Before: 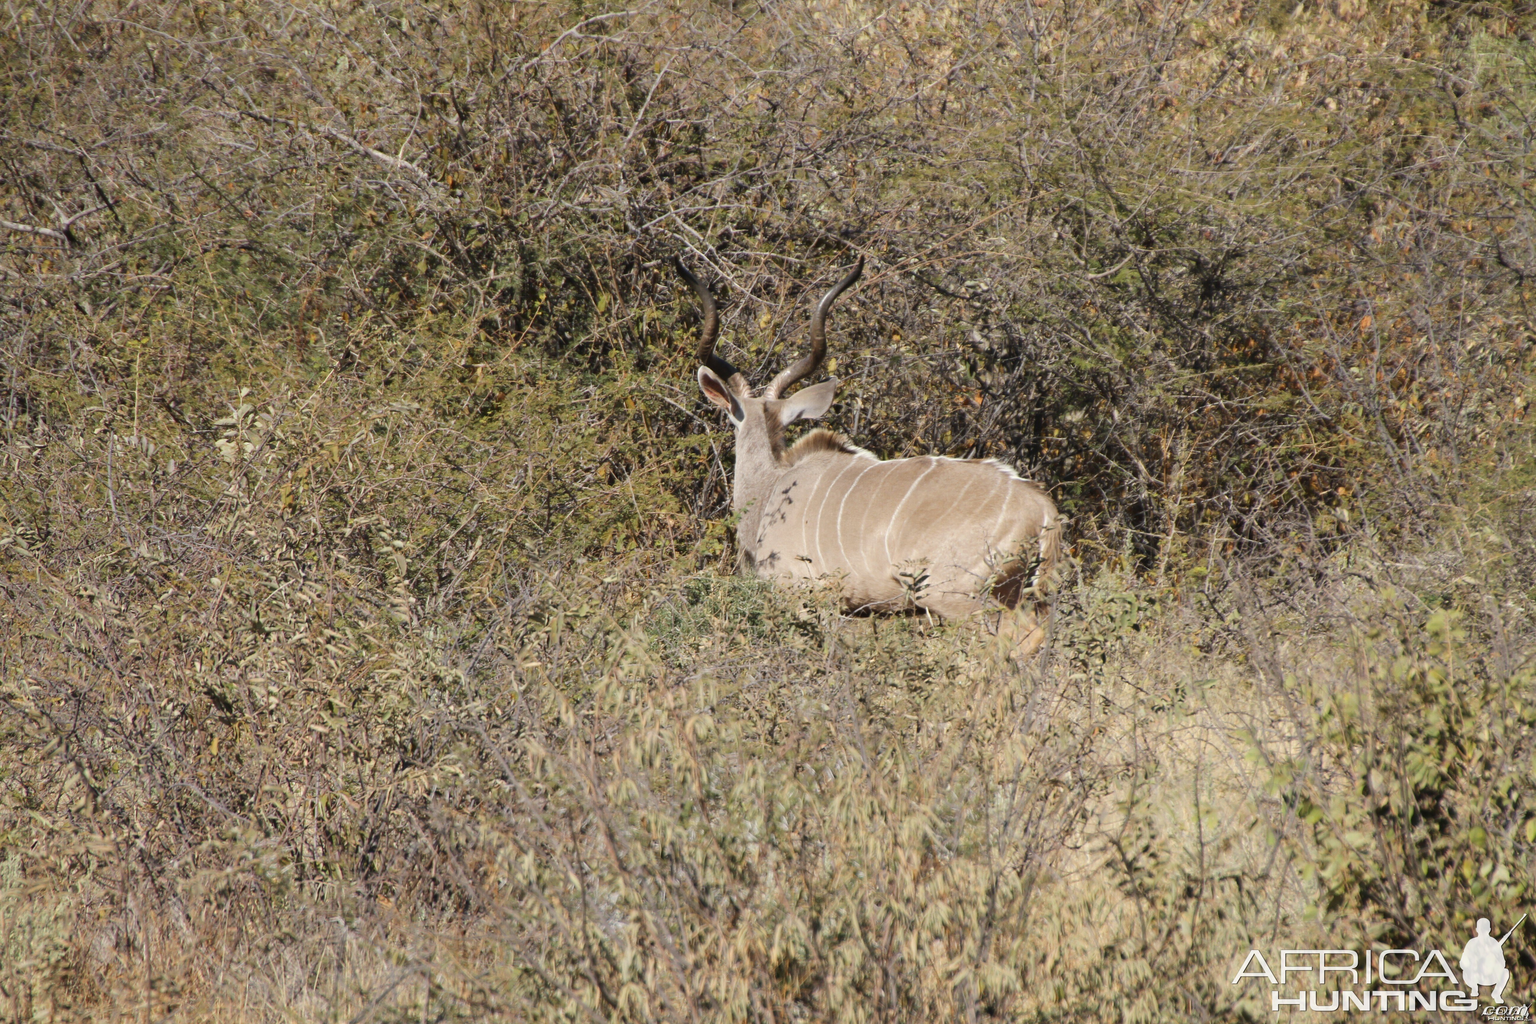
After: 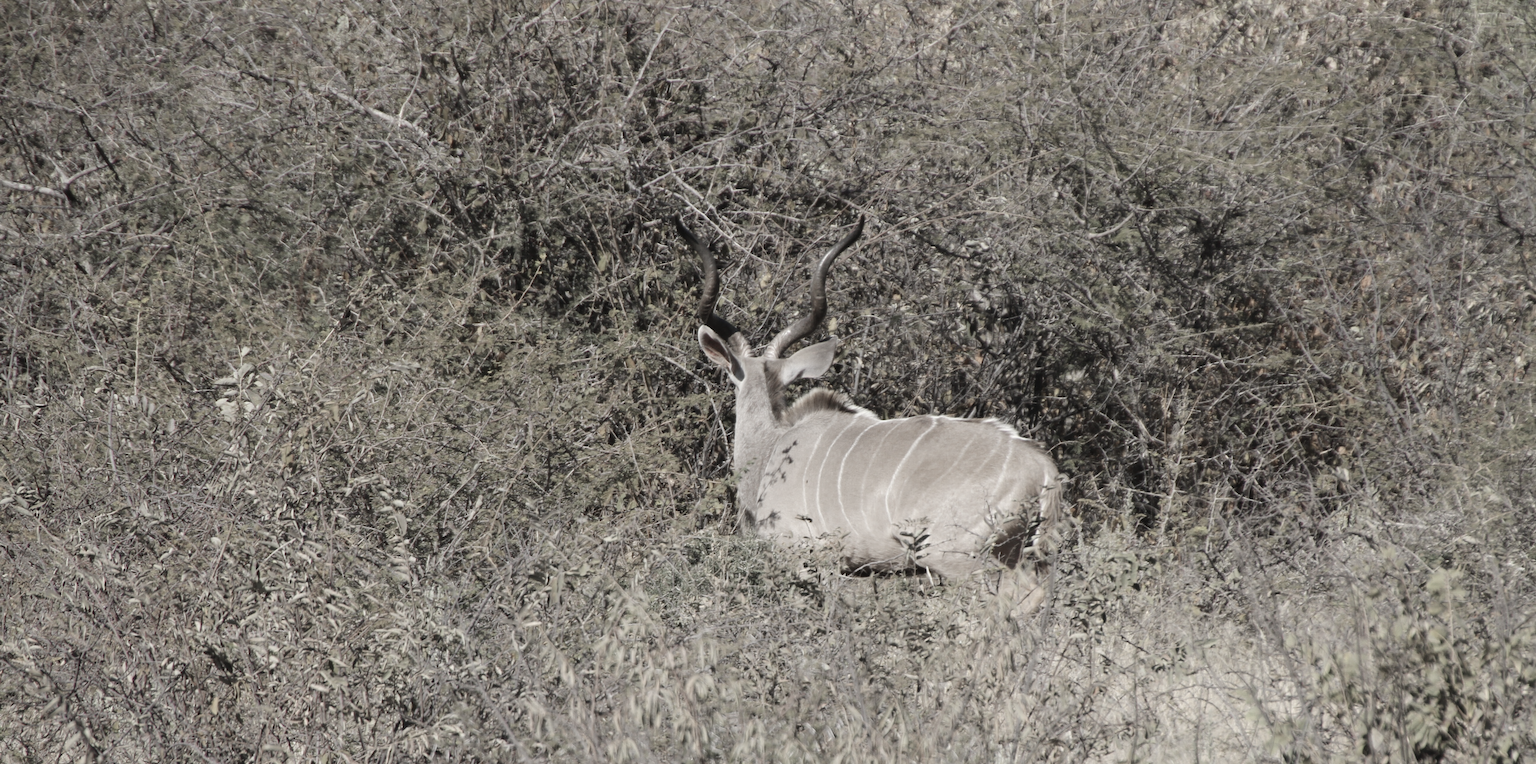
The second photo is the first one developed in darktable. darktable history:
contrast brightness saturation: contrast 0.051
color correction: highlights b* 0.059
color zones: curves: ch1 [(0, 0.34) (0.143, 0.164) (0.286, 0.152) (0.429, 0.176) (0.571, 0.173) (0.714, 0.188) (0.857, 0.199) (1, 0.34)]
crop: top 4.001%, bottom 21.319%
